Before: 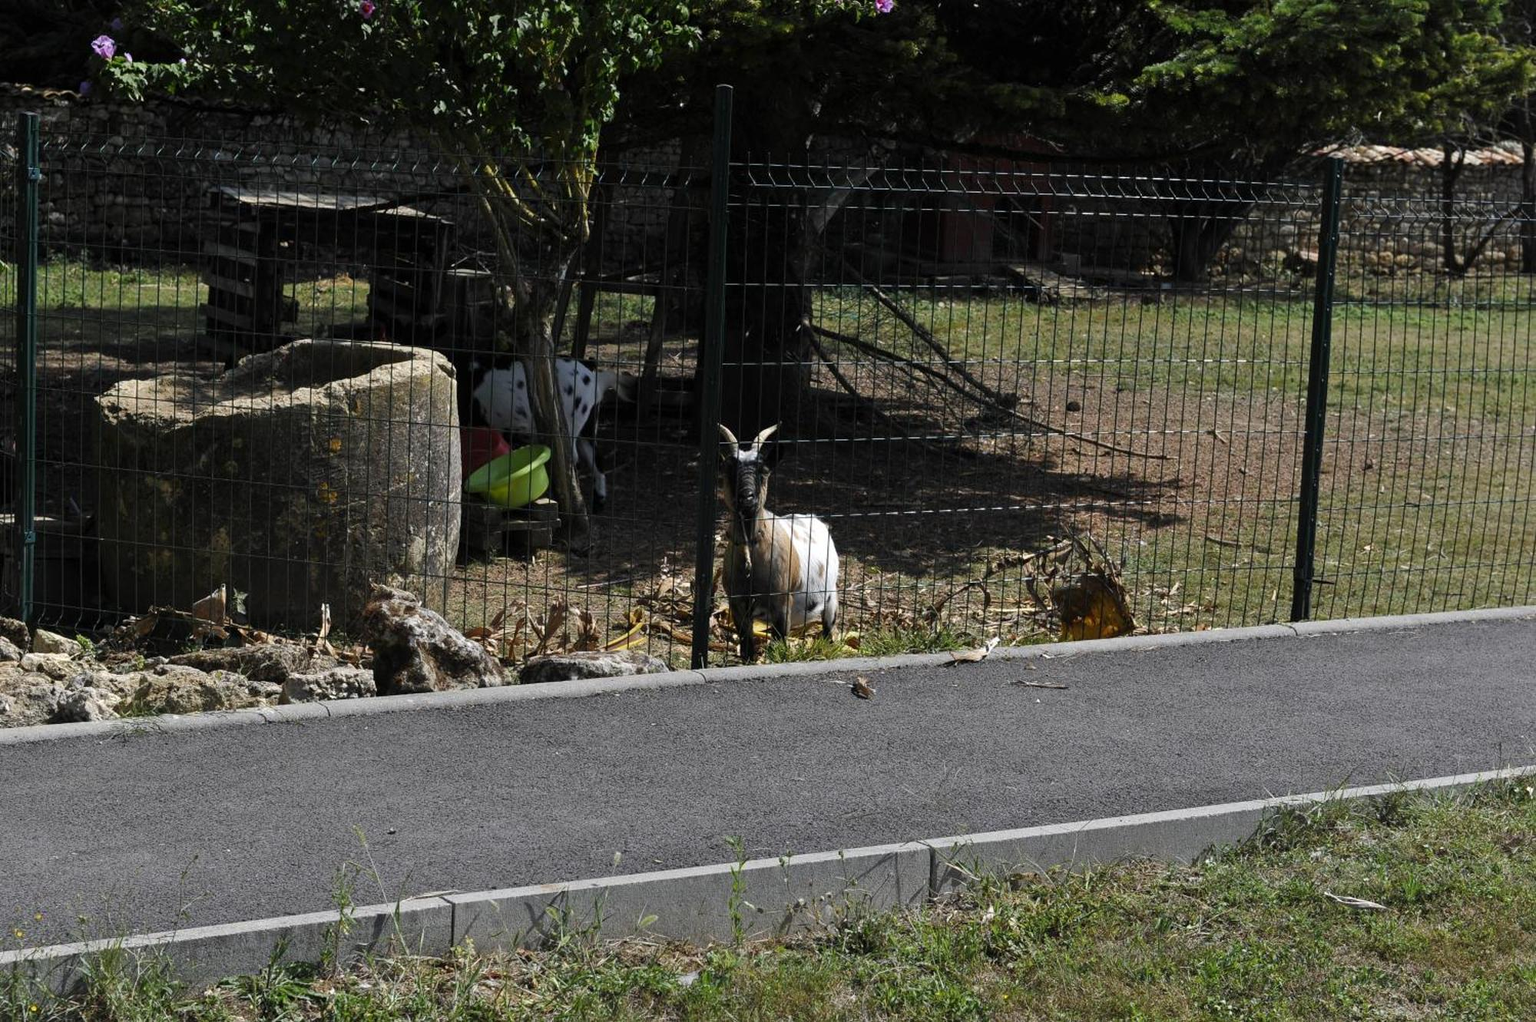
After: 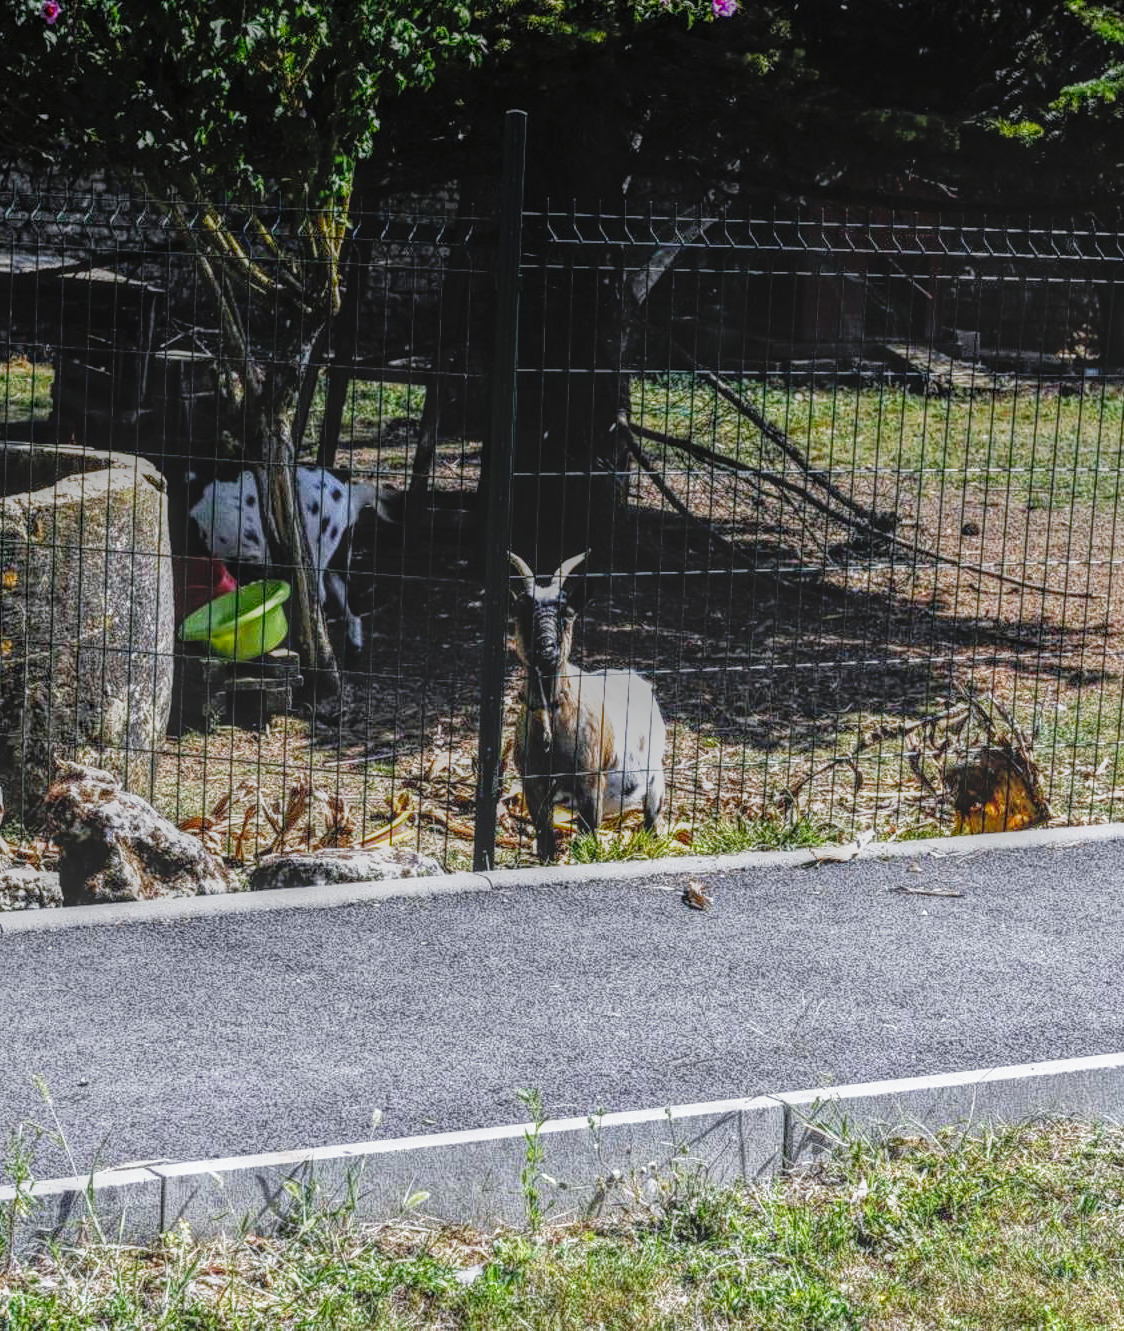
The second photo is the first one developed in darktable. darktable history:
crop: left 21.392%, right 22.373%
base curve: curves: ch0 [(0, 0) (0.012, 0.01) (0.073, 0.168) (0.31, 0.711) (0.645, 0.957) (1, 1)], preserve colors none
local contrast: highlights 20%, shadows 23%, detail 201%, midtone range 0.2
tone equalizer: -8 EV -0.415 EV, -7 EV -0.425 EV, -6 EV -0.314 EV, -5 EV -0.253 EV, -3 EV 0.236 EV, -2 EV 0.352 EV, -1 EV 0.387 EV, +0 EV 0.422 EV
color calibration: illuminant as shot in camera, x 0.358, y 0.373, temperature 4628.91 K
